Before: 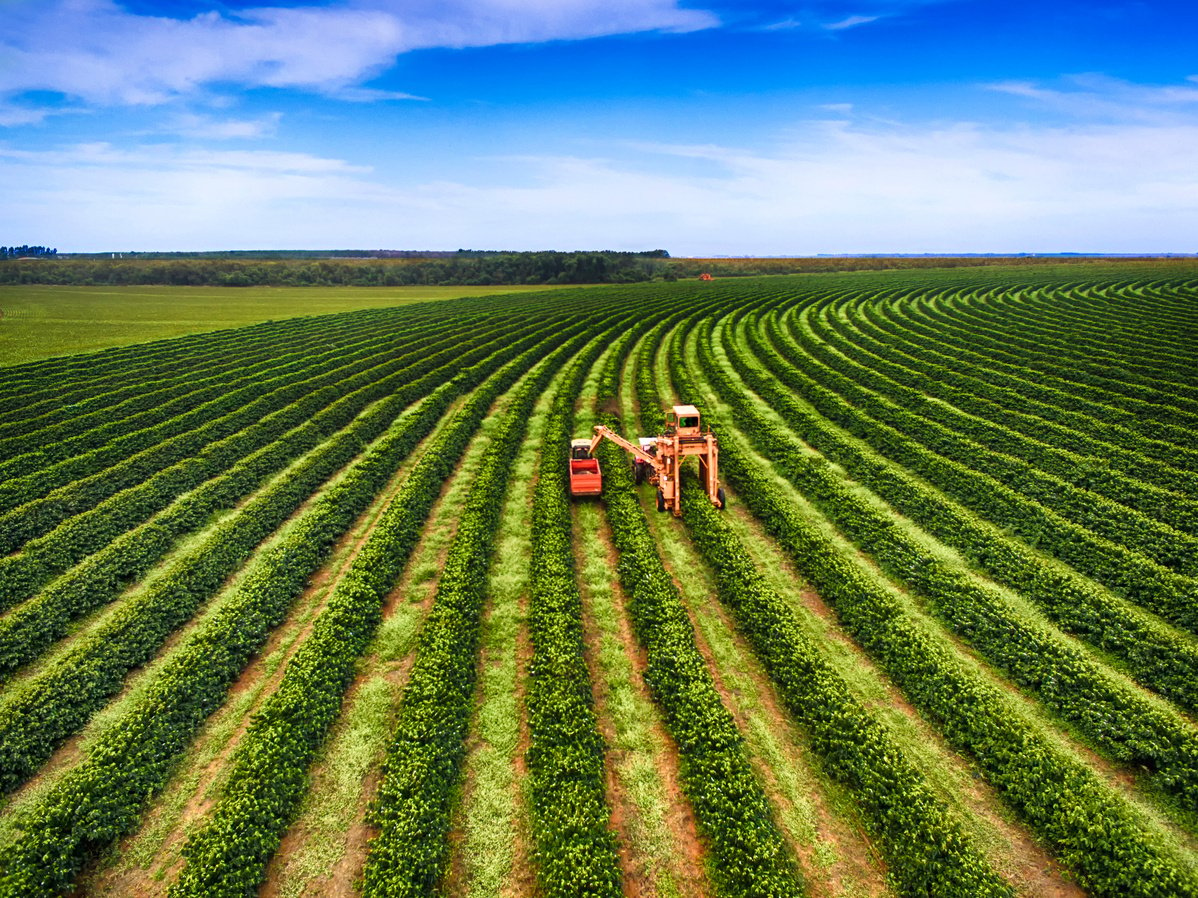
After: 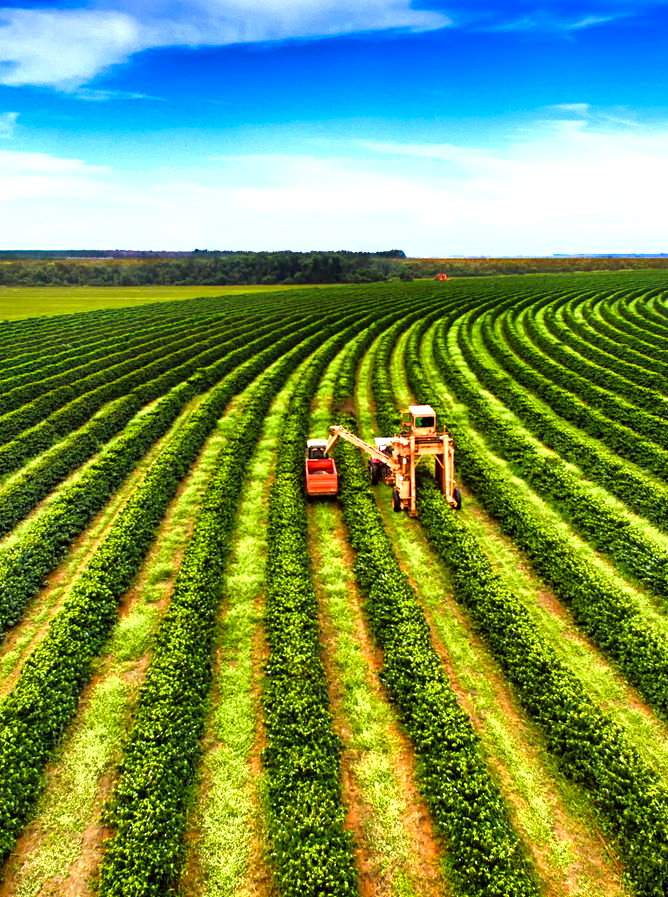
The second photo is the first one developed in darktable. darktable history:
crop: left 22.069%, right 22.11%, bottom 0.006%
color balance rgb: power › hue 211.36°, global offset › luminance -0.477%, linear chroma grading › global chroma -15.394%, perceptual saturation grading › global saturation 29.618%, perceptual brilliance grading › highlights 9.739%, perceptual brilliance grading › mid-tones 4.671%, global vibrance 14.737%
tone equalizer: -8 EV -0.428 EV, -7 EV -0.39 EV, -6 EV -0.306 EV, -5 EV -0.242 EV, -3 EV 0.222 EV, -2 EV 0.361 EV, -1 EV 0.38 EV, +0 EV 0.404 EV
shadows and highlights: soften with gaussian
color correction: highlights a* -2.89, highlights b* -2.74, shadows a* 2.4, shadows b* 2.8
